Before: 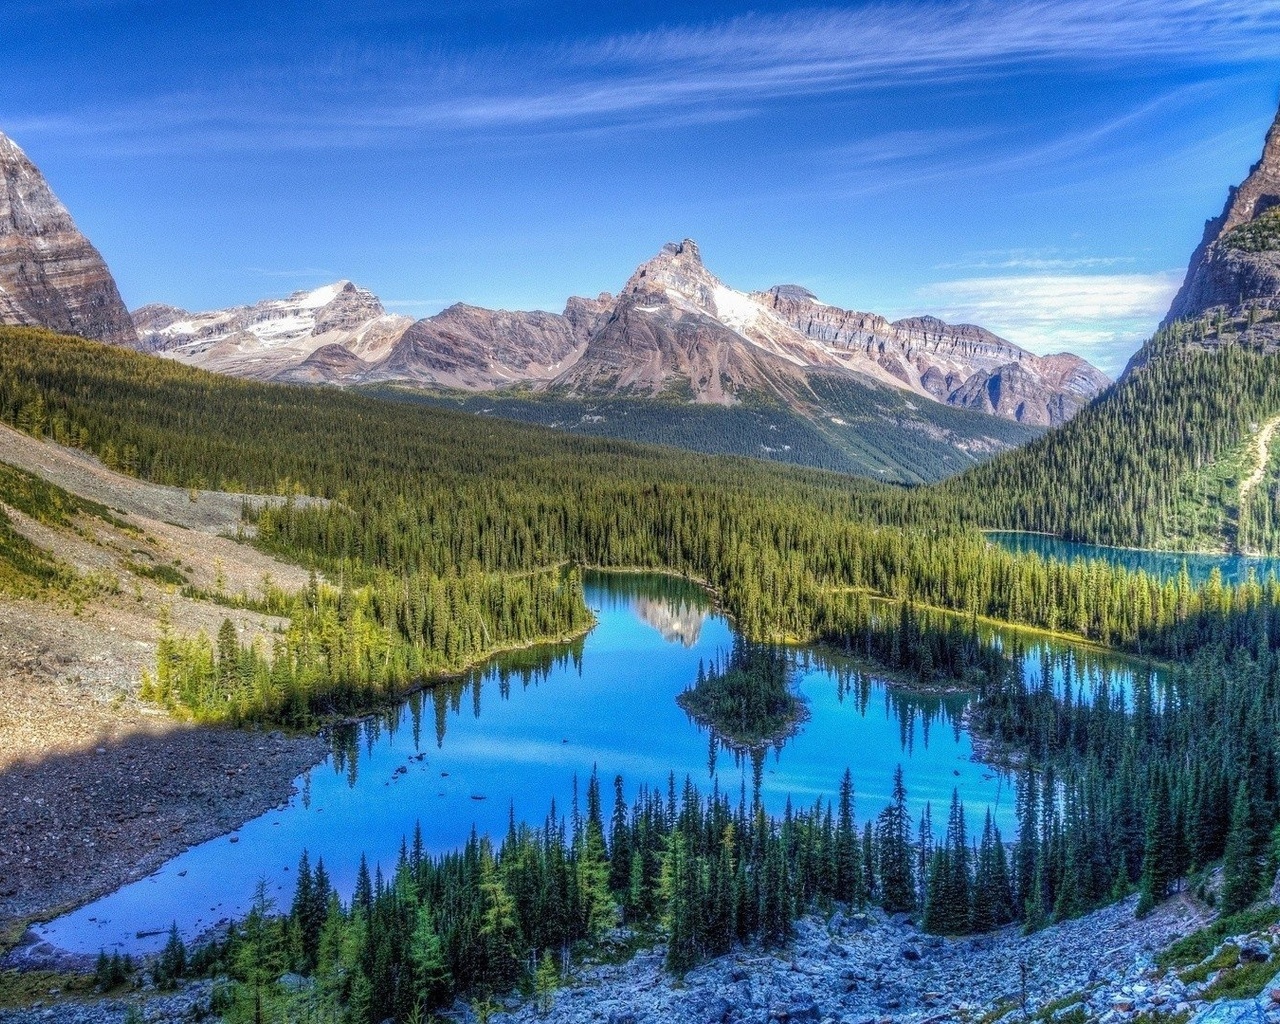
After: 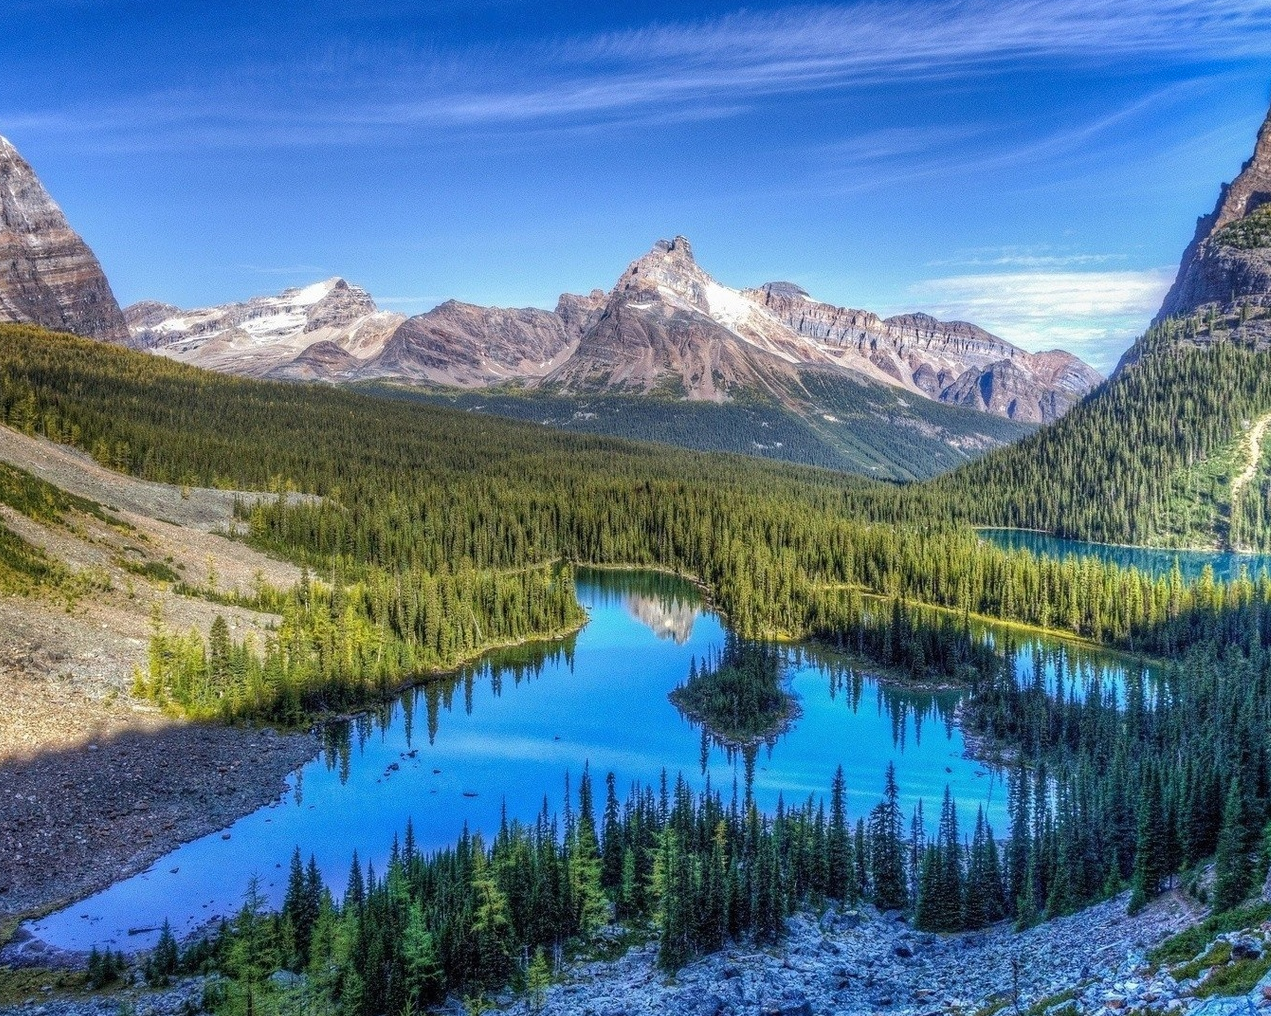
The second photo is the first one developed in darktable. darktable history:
shadows and highlights: shadows 20.79, highlights -36.64, soften with gaussian
crop and rotate: left 0.69%, top 0.31%, bottom 0.386%
